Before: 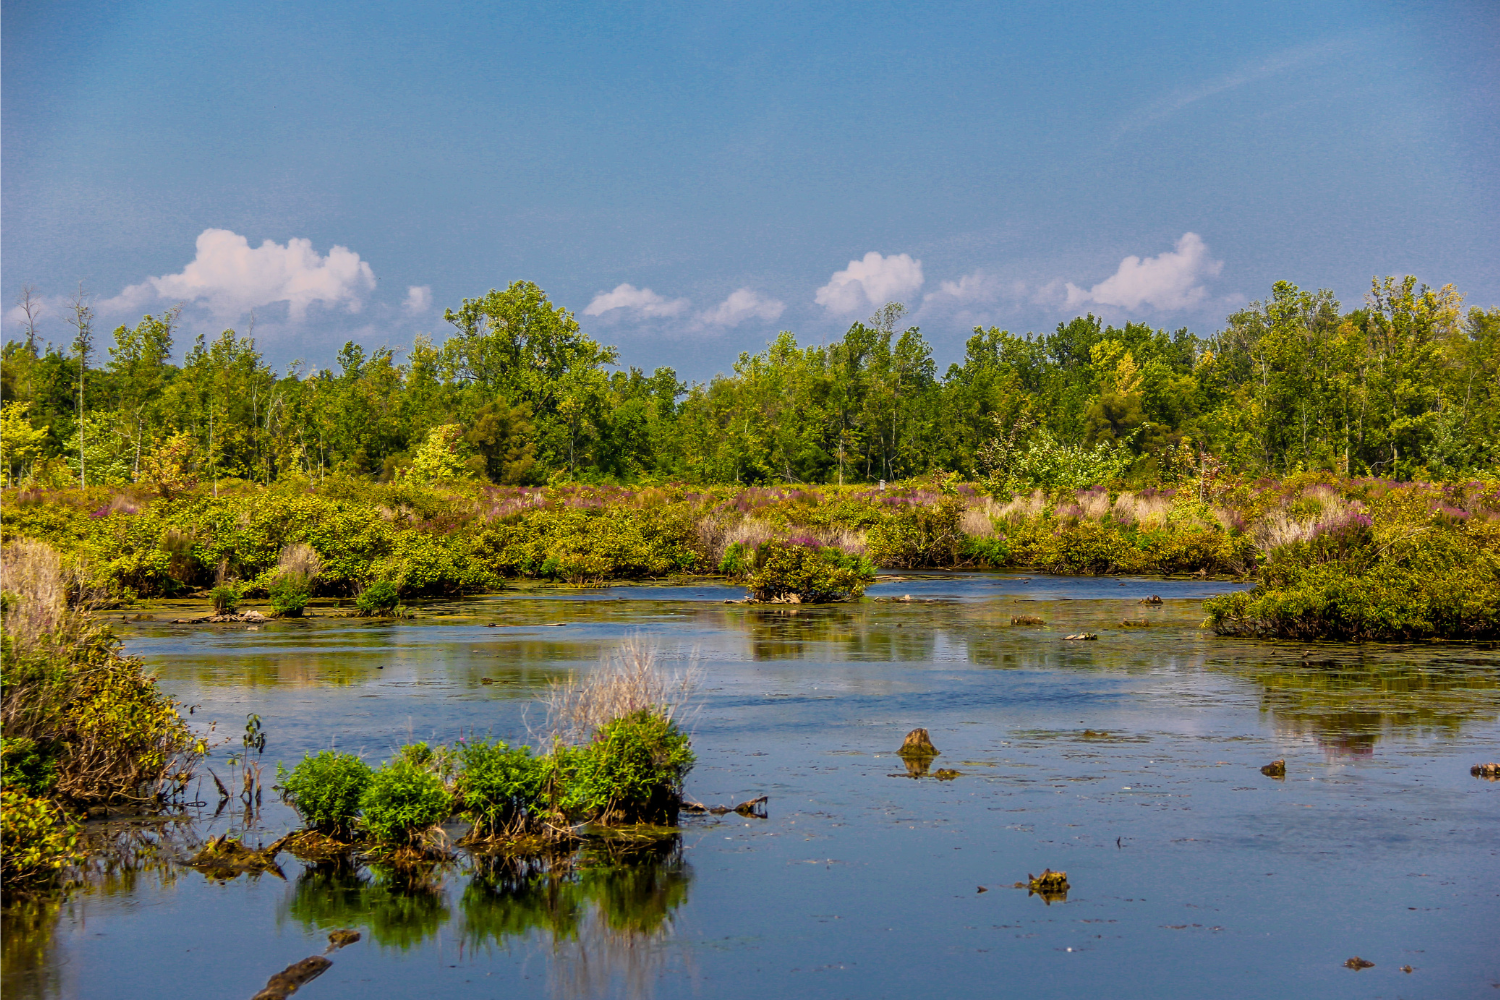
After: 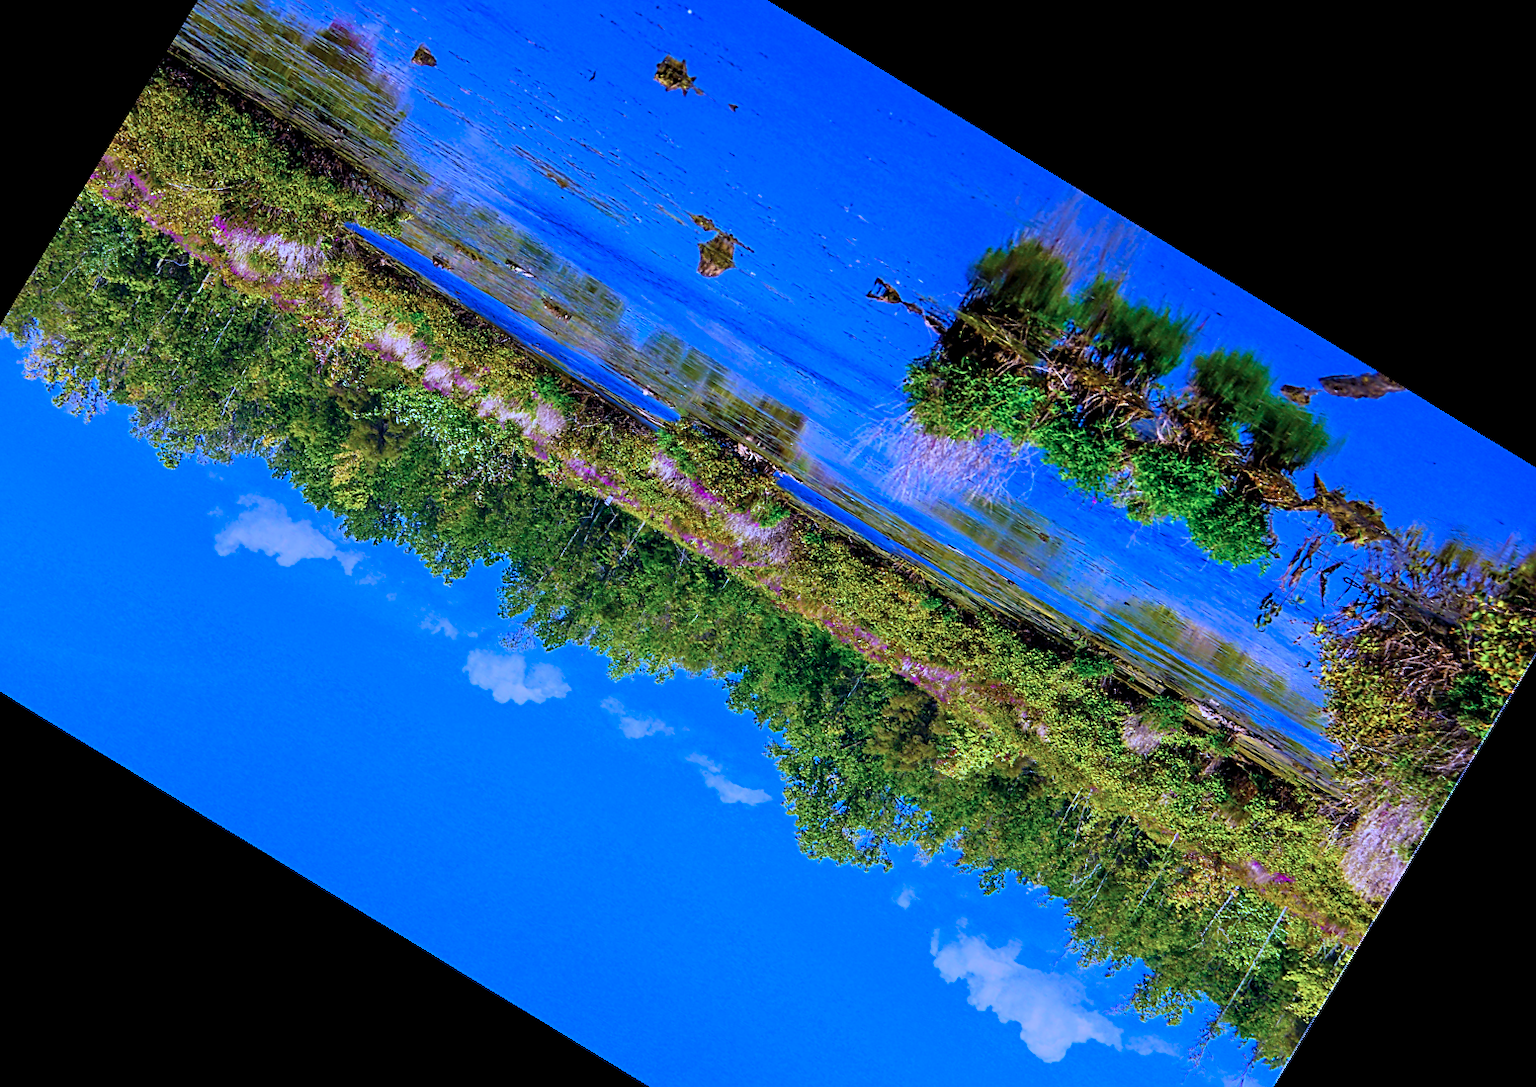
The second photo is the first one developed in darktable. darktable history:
sharpen: on, module defaults
color balance rgb: linear chroma grading › global chroma 15%, perceptual saturation grading › global saturation 30%
color calibration: output R [1.063, -0.012, -0.003, 0], output B [-0.079, 0.047, 1, 0], illuminant custom, x 0.46, y 0.43, temperature 2642.66 K
crop and rotate: angle 148.68°, left 9.111%, top 15.603%, right 4.588%, bottom 17.041%
